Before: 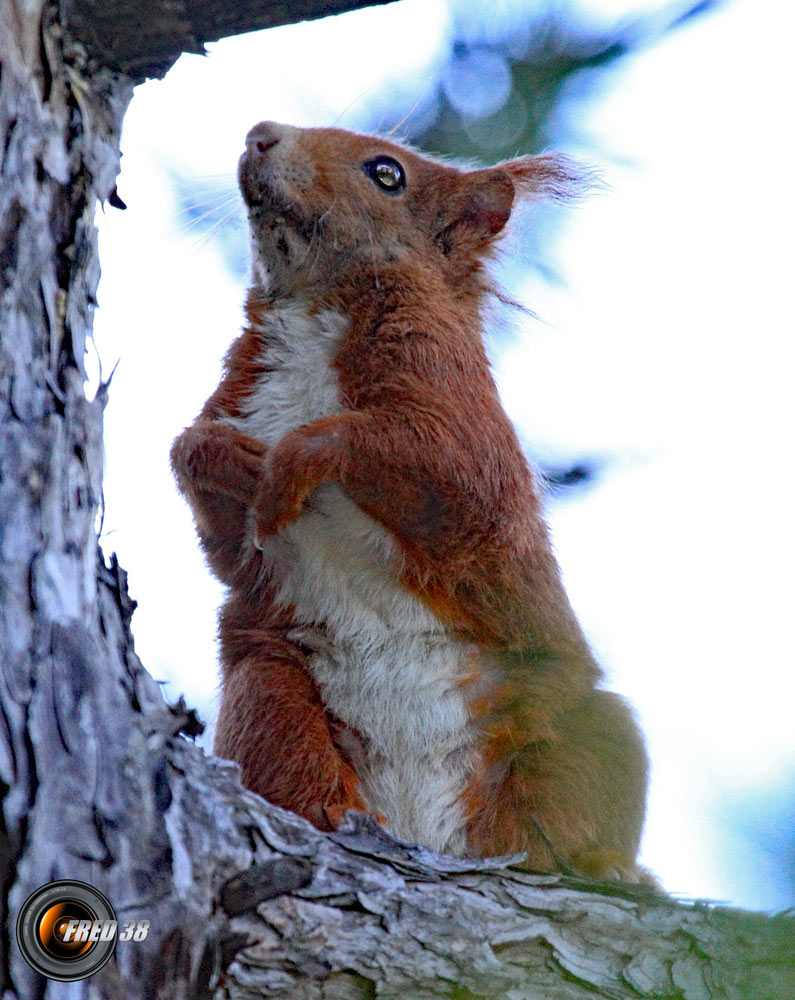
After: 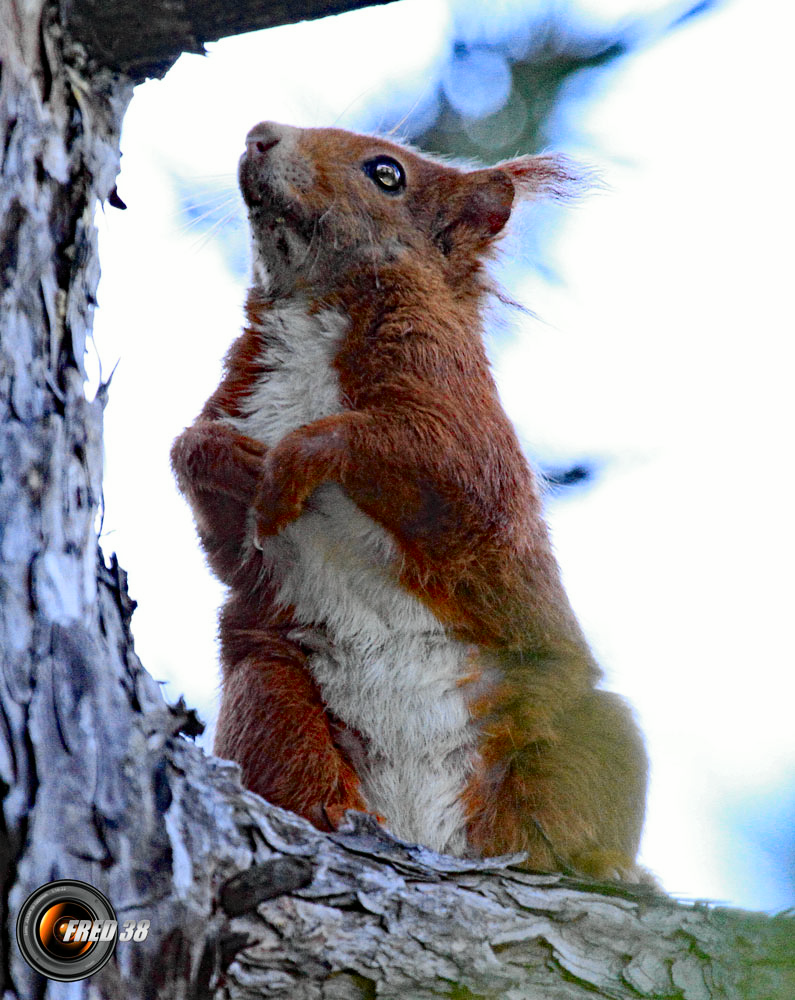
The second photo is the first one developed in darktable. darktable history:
tone curve: curves: ch0 [(0, 0) (0.037, 0.025) (0.131, 0.093) (0.275, 0.256) (0.476, 0.517) (0.607, 0.667) (0.691, 0.745) (0.789, 0.836) (0.911, 0.925) (0.997, 0.995)]; ch1 [(0, 0) (0.301, 0.3) (0.444, 0.45) (0.493, 0.495) (0.507, 0.503) (0.534, 0.533) (0.582, 0.58) (0.658, 0.693) (0.746, 0.77) (1, 1)]; ch2 [(0, 0) (0.246, 0.233) (0.36, 0.352) (0.415, 0.418) (0.476, 0.492) (0.502, 0.504) (0.525, 0.518) (0.539, 0.544) (0.586, 0.602) (0.634, 0.651) (0.706, 0.727) (0.853, 0.852) (1, 0.951)], color space Lab, independent channels, preserve colors none
